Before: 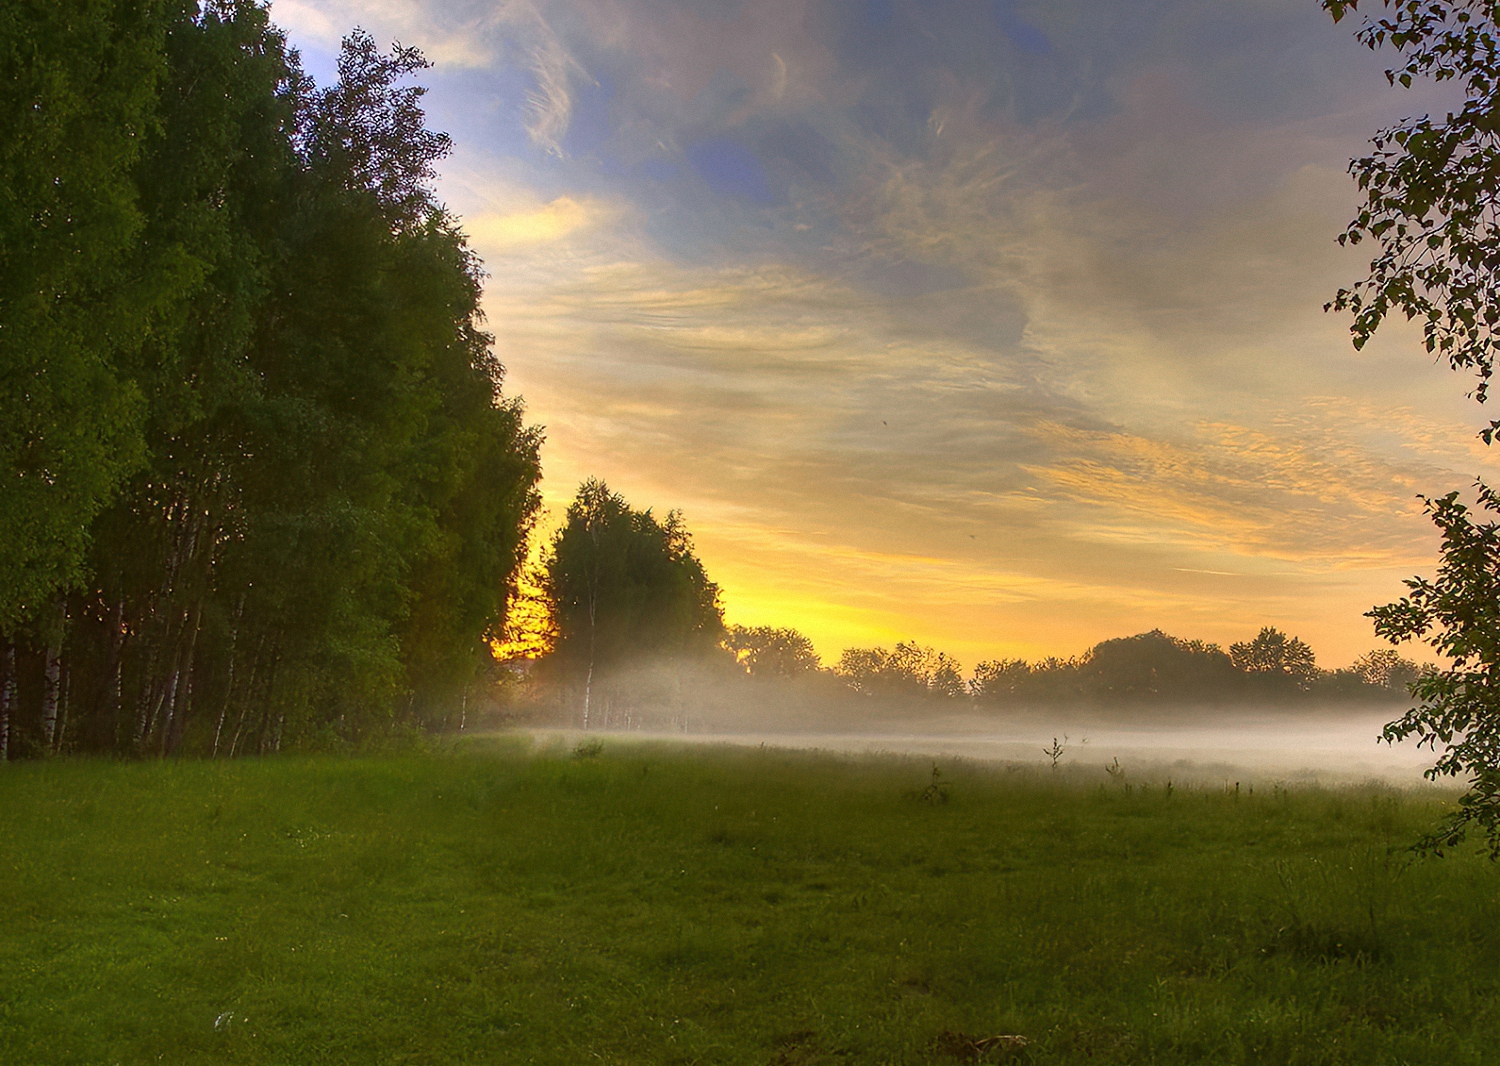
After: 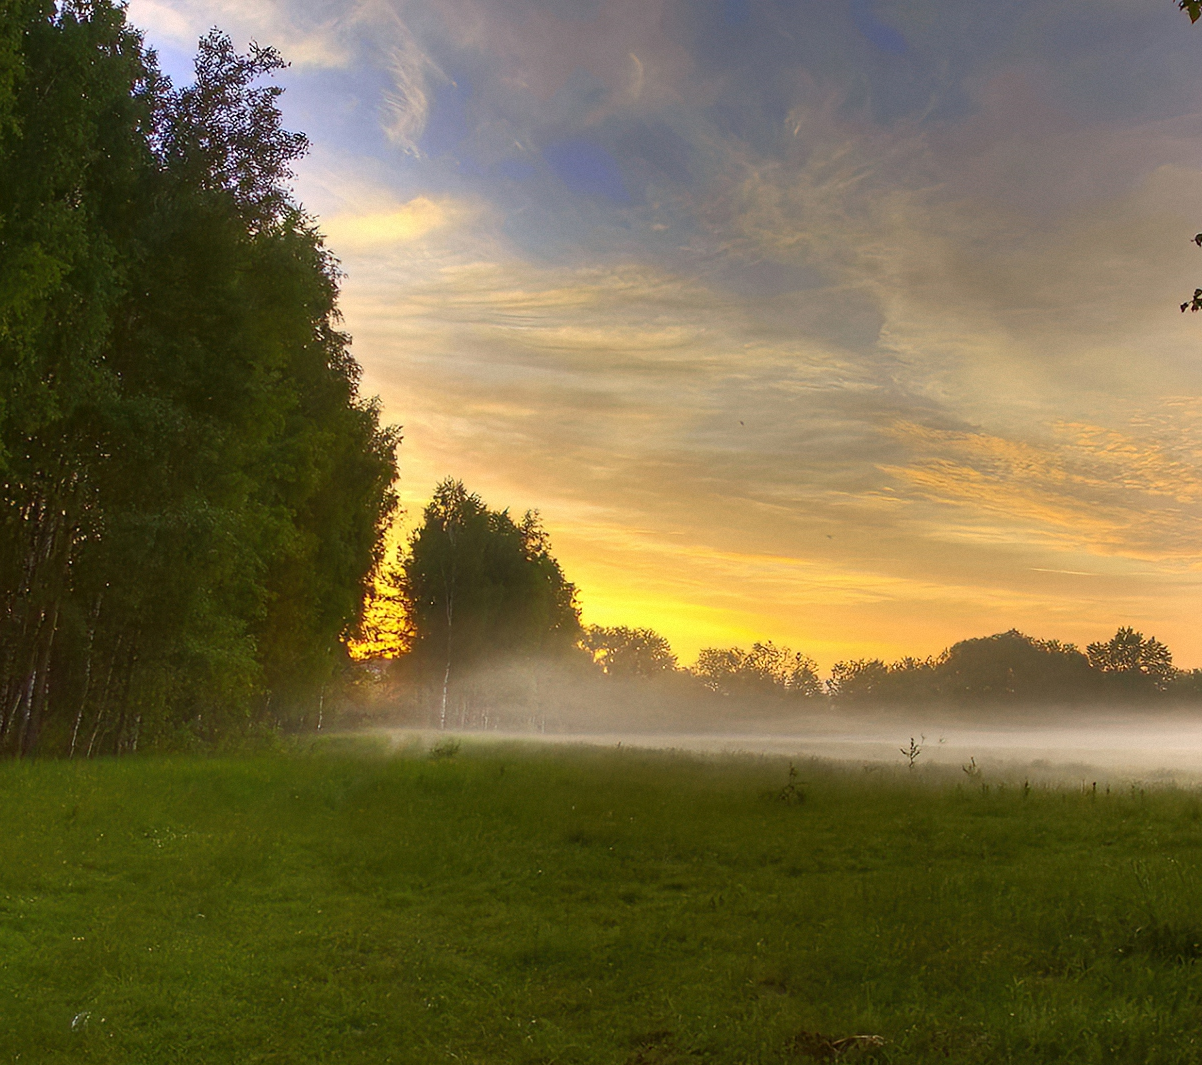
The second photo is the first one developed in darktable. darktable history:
crop and rotate: left 9.538%, right 10.265%
